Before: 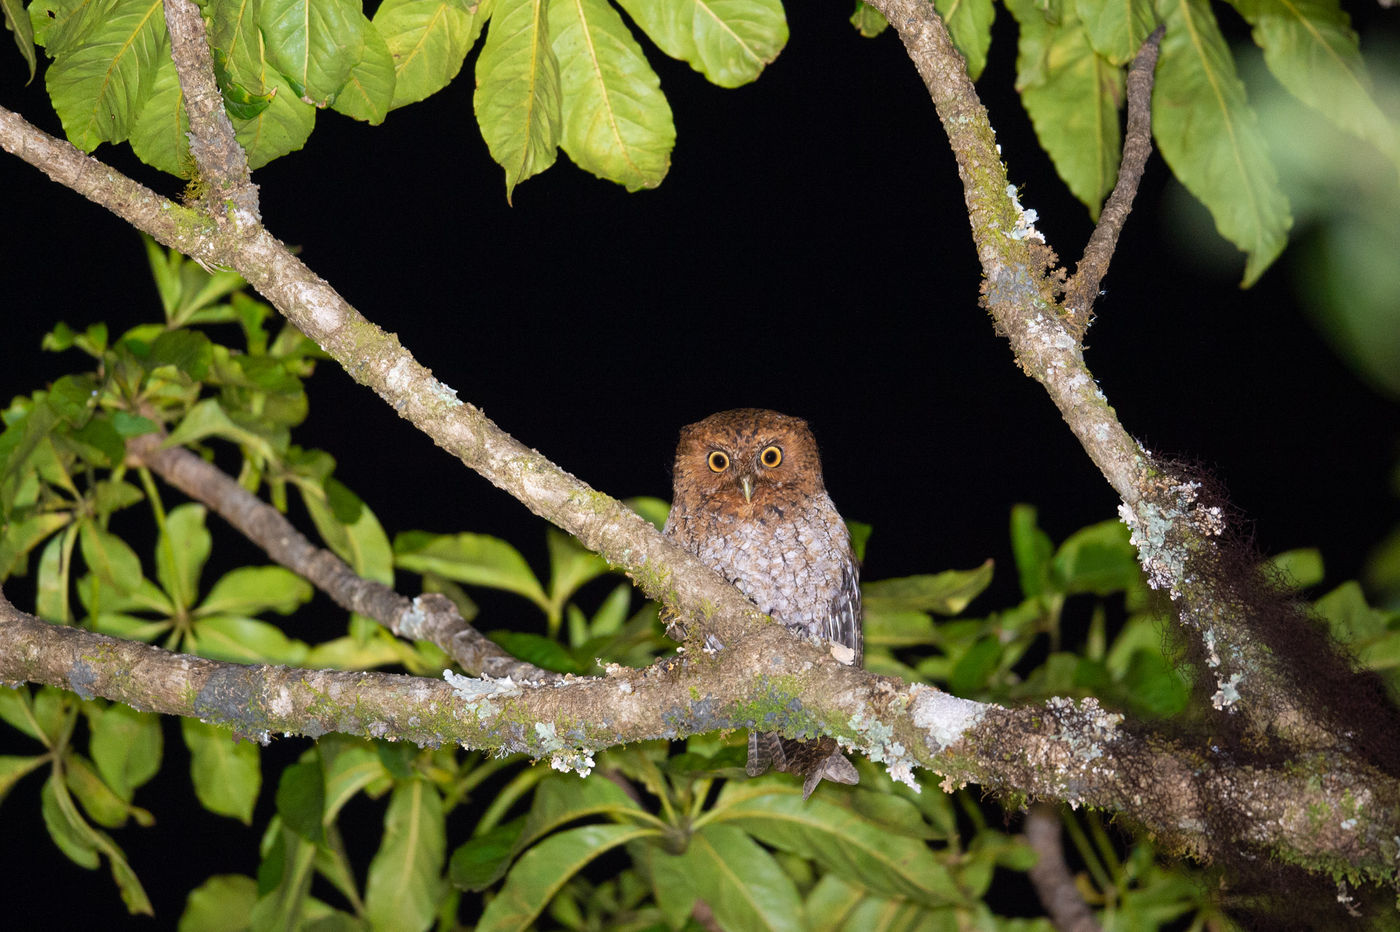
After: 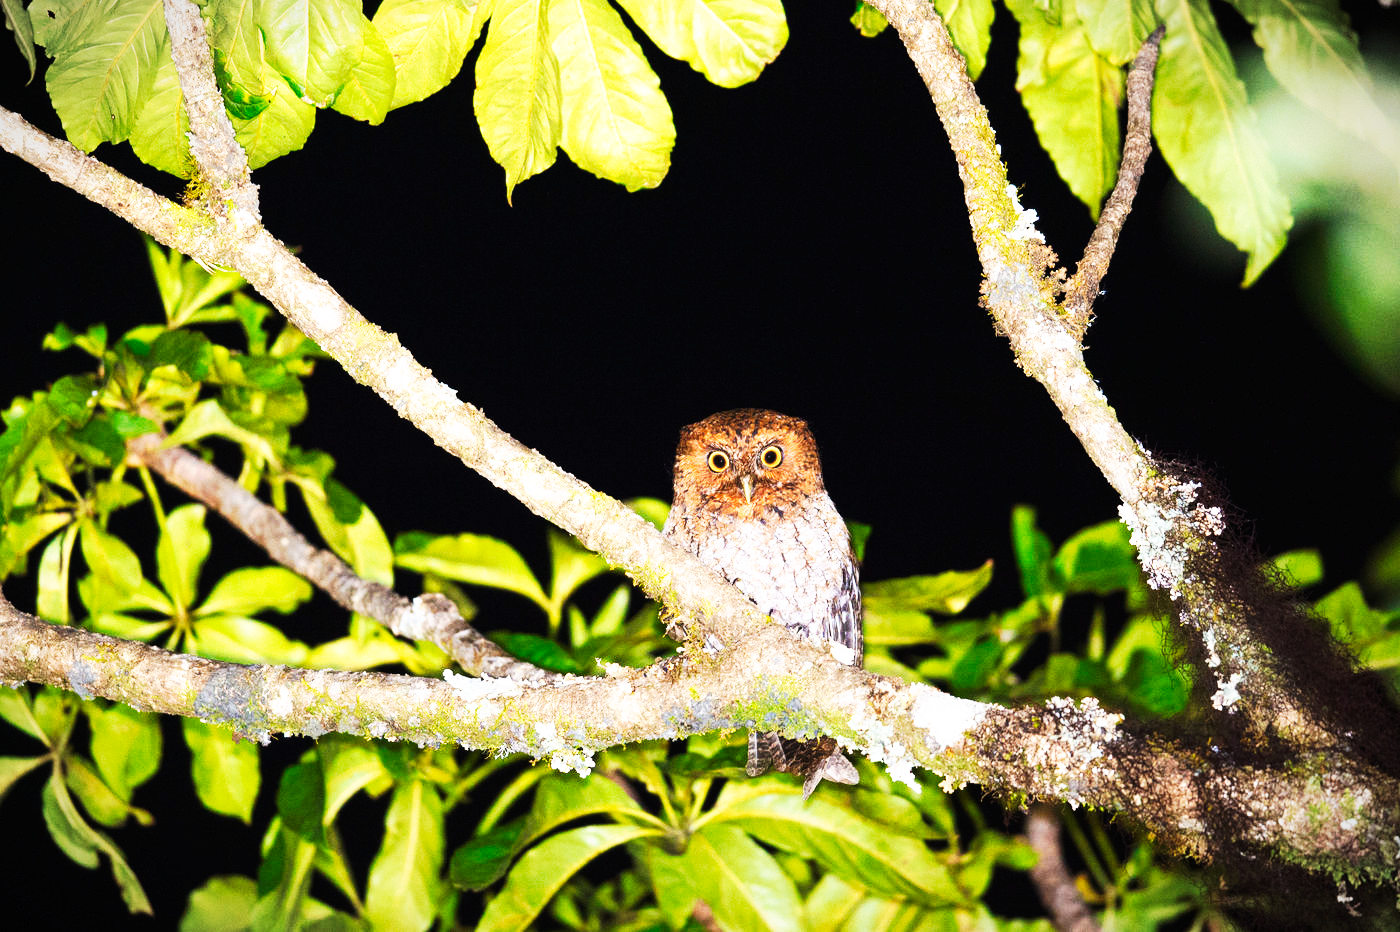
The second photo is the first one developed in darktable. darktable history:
vignetting: fall-off start 99.43%, width/height ratio 1.305
base curve: curves: ch0 [(0, 0) (0.036, 0.025) (0.121, 0.166) (0.206, 0.329) (0.605, 0.79) (1, 1)], preserve colors none
tone curve: curves: ch0 [(0, 0) (0.003, 0.01) (0.011, 0.017) (0.025, 0.035) (0.044, 0.068) (0.069, 0.109) (0.1, 0.144) (0.136, 0.185) (0.177, 0.231) (0.224, 0.279) (0.277, 0.346) (0.335, 0.42) (0.399, 0.5) (0.468, 0.603) (0.543, 0.712) (0.623, 0.808) (0.709, 0.883) (0.801, 0.957) (0.898, 0.993) (1, 1)], preserve colors none
